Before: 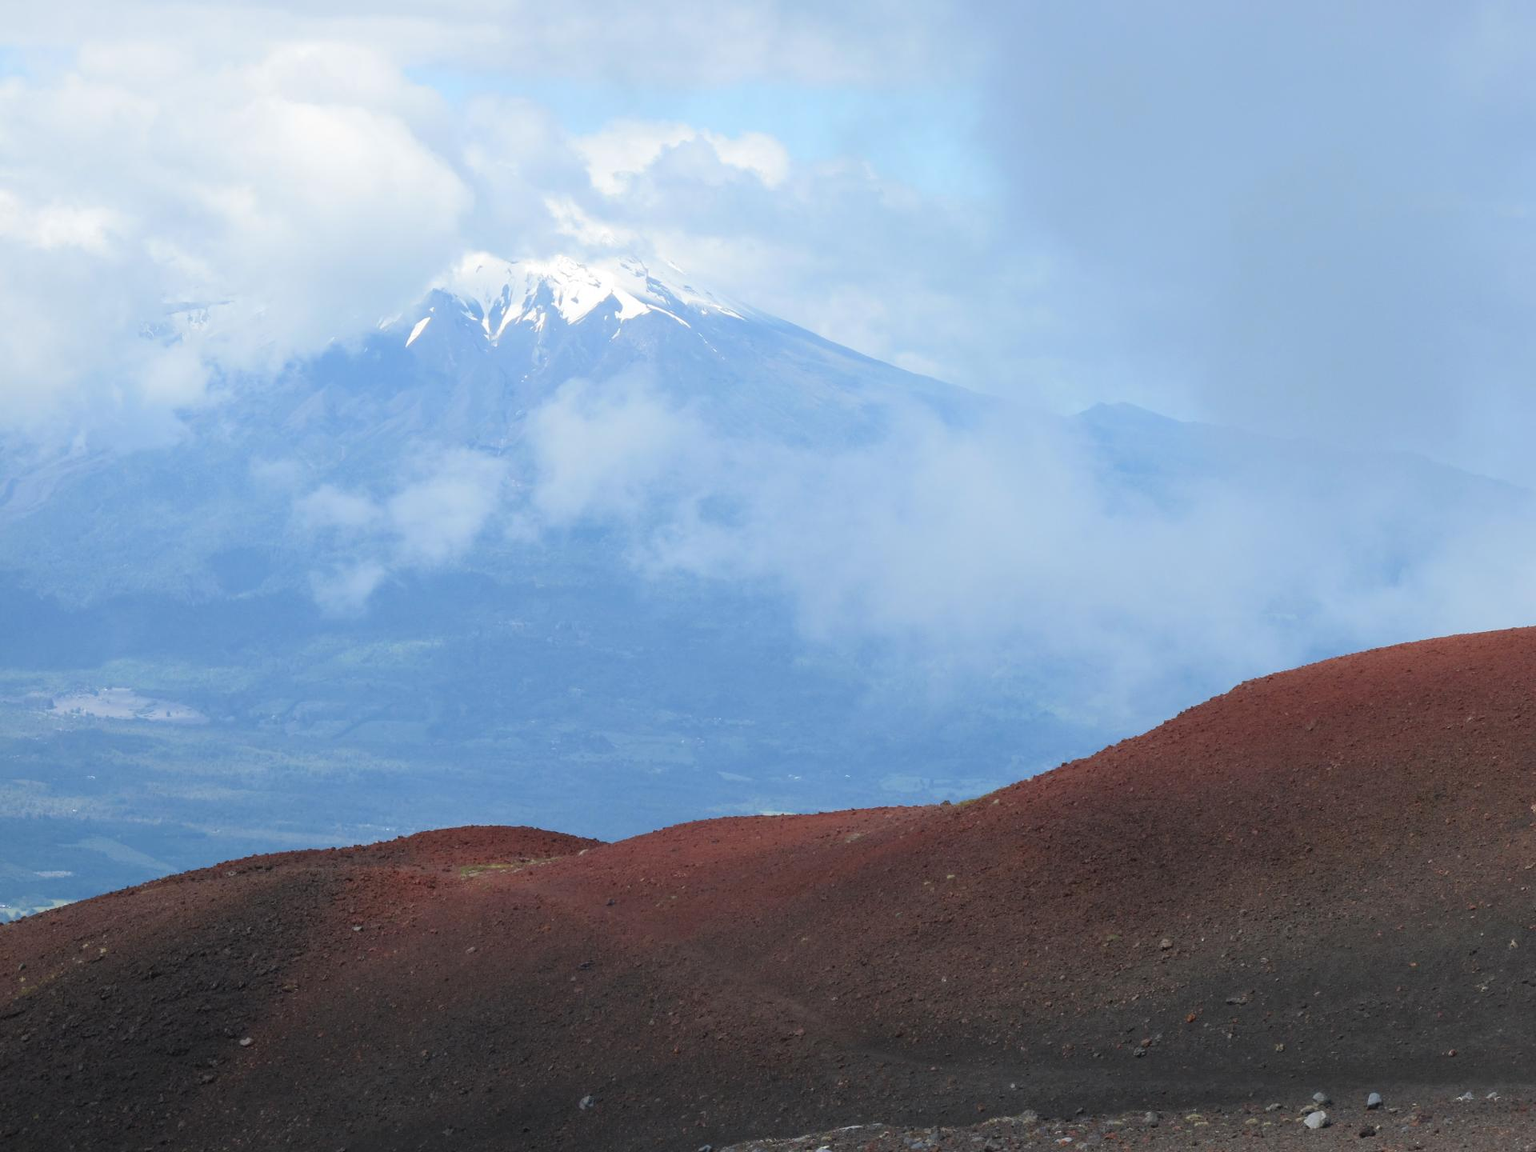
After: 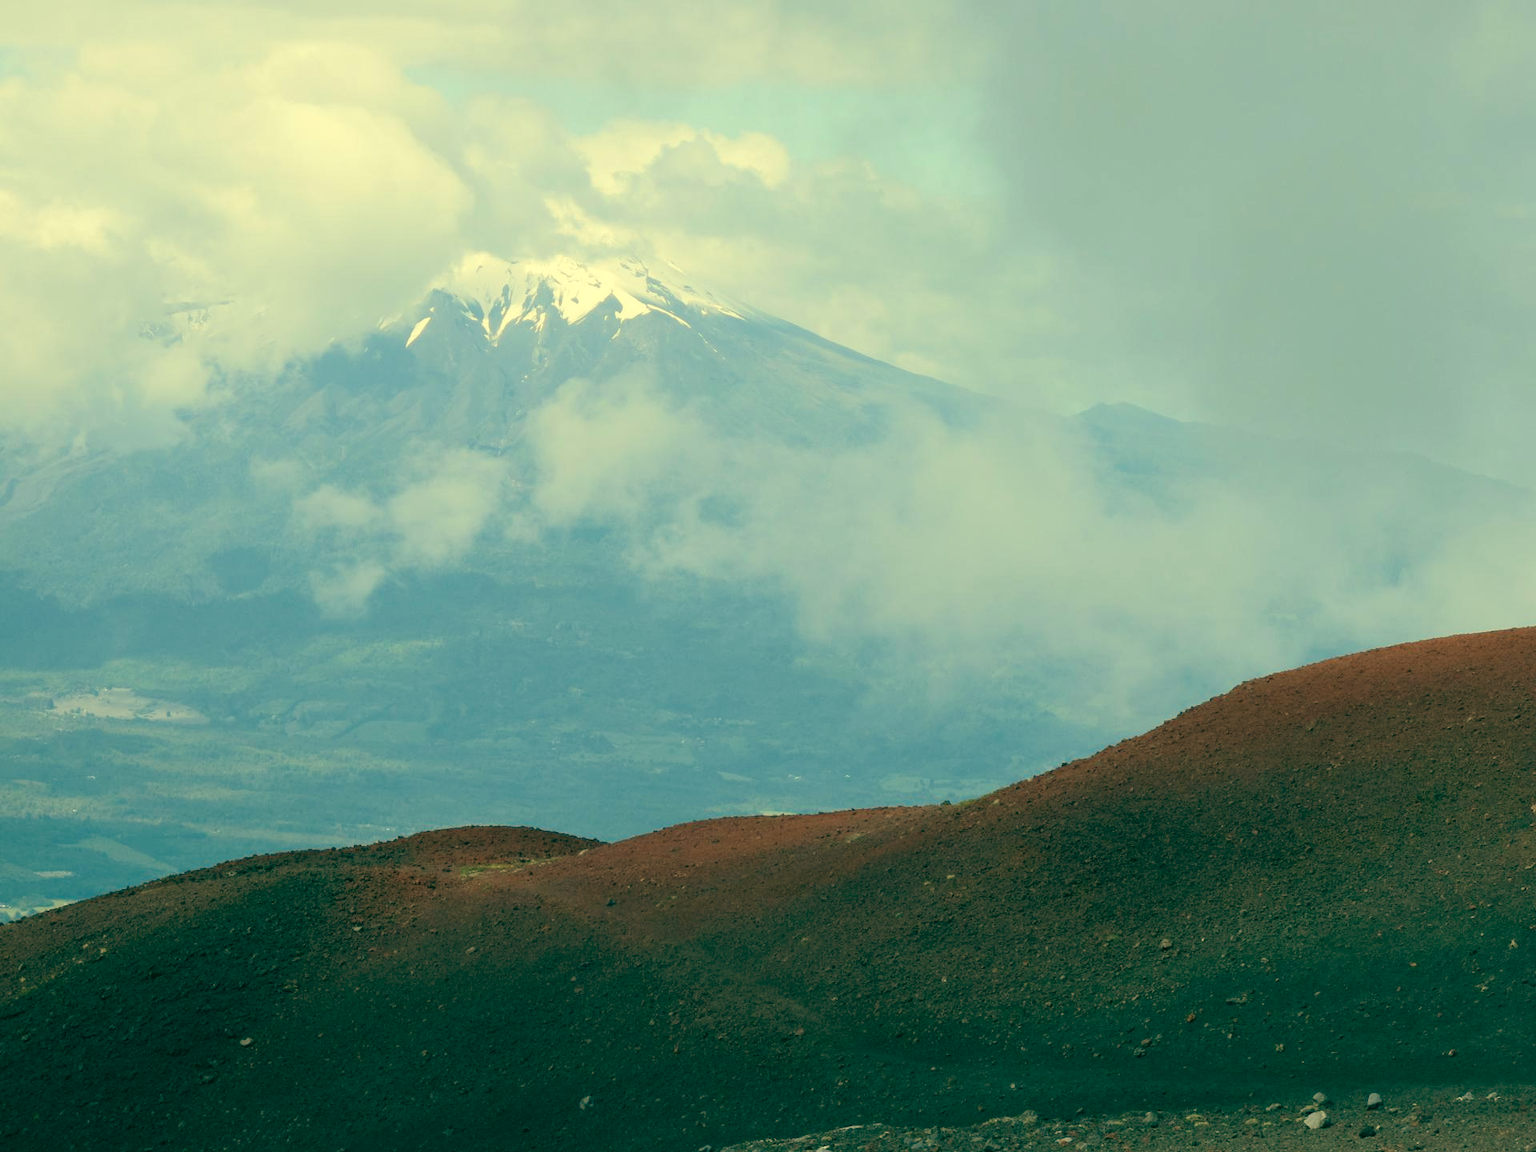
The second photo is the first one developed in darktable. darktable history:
color correction: highlights a* -0.482, highlights b* 9.48, shadows a* -9.48, shadows b* 0.803
color balance: mode lift, gamma, gain (sRGB), lift [1, 0.69, 1, 1], gamma [1, 1.482, 1, 1], gain [1, 1, 1, 0.802]
